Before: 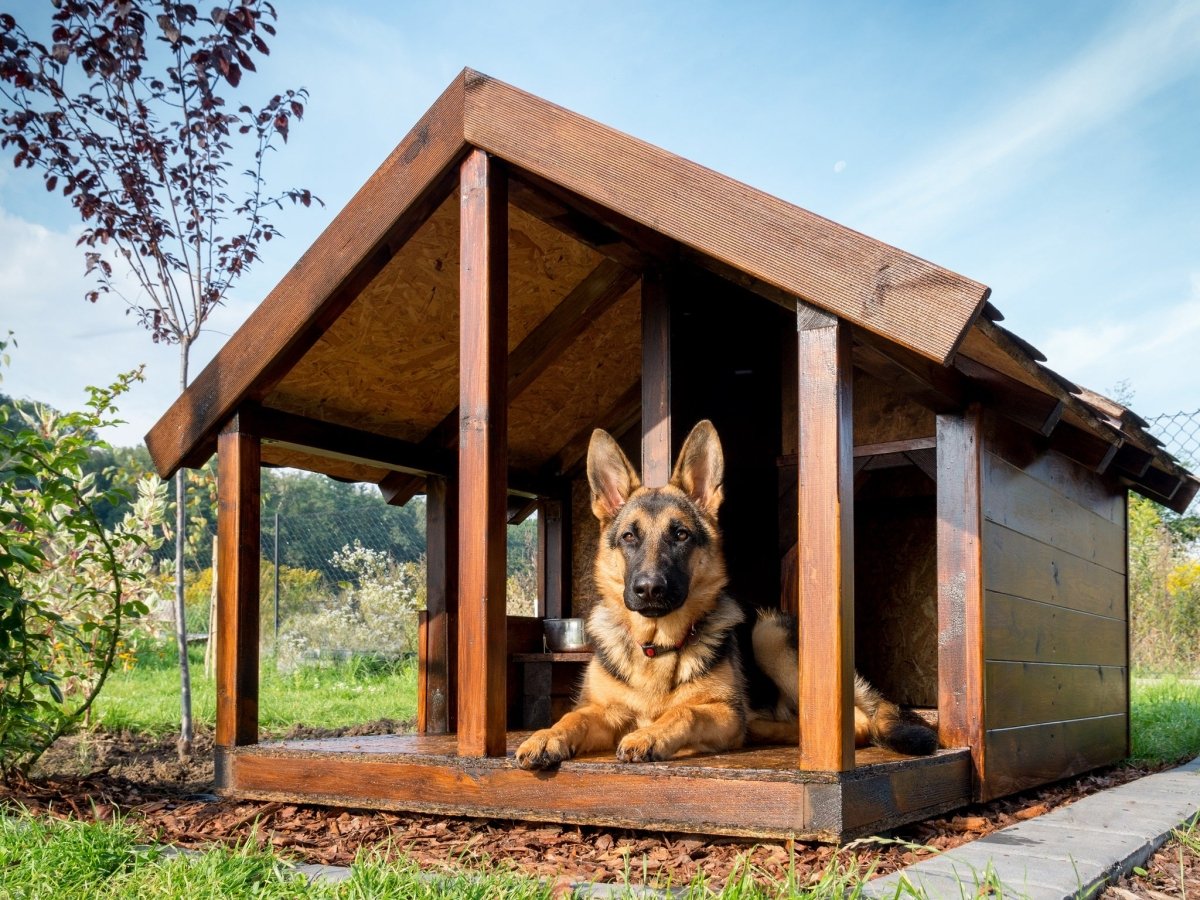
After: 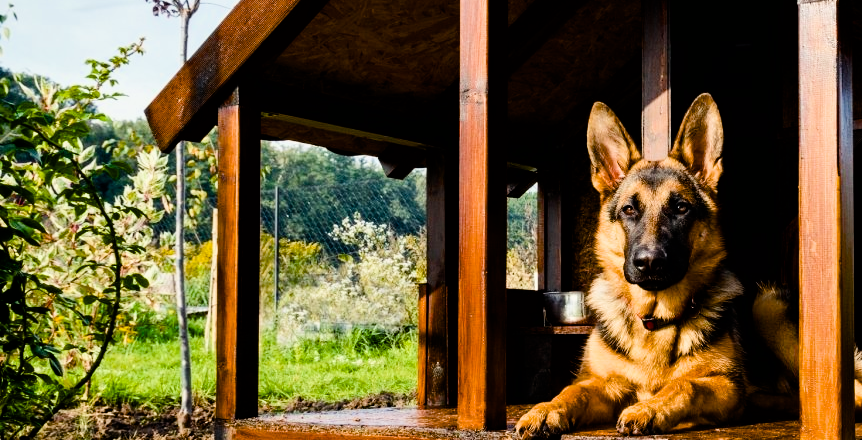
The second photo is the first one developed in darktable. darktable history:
crop: top 36.36%, right 28.146%, bottom 14.695%
filmic rgb: black relative exposure -16 EV, white relative exposure 6.24 EV, hardness 5.13, contrast 1.343
color balance rgb: highlights gain › luminance 6.179%, highlights gain › chroma 1.23%, highlights gain › hue 91.53°, global offset › luminance 0.481%, perceptual saturation grading › global saturation 34.834%, perceptual saturation grading › highlights -25.123%, perceptual saturation grading › shadows 50.09%, perceptual brilliance grading › highlights 13.269%, perceptual brilliance grading › mid-tones 8.421%, perceptual brilliance grading › shadows -17.768%, saturation formula JzAzBz (2021)
